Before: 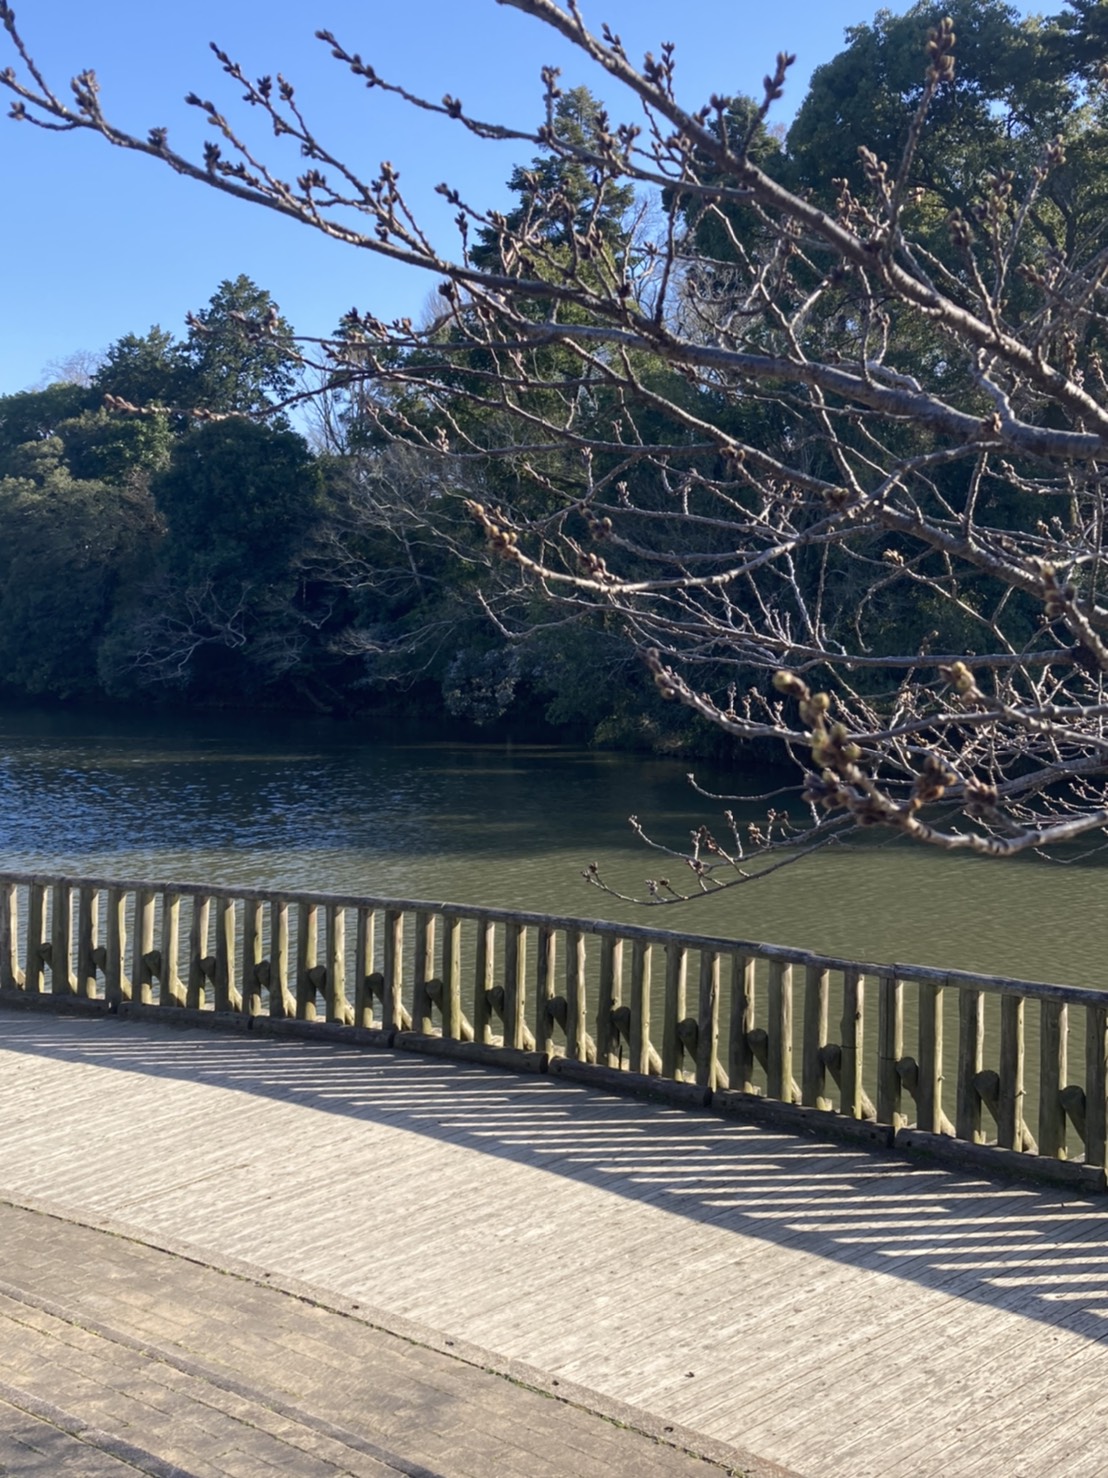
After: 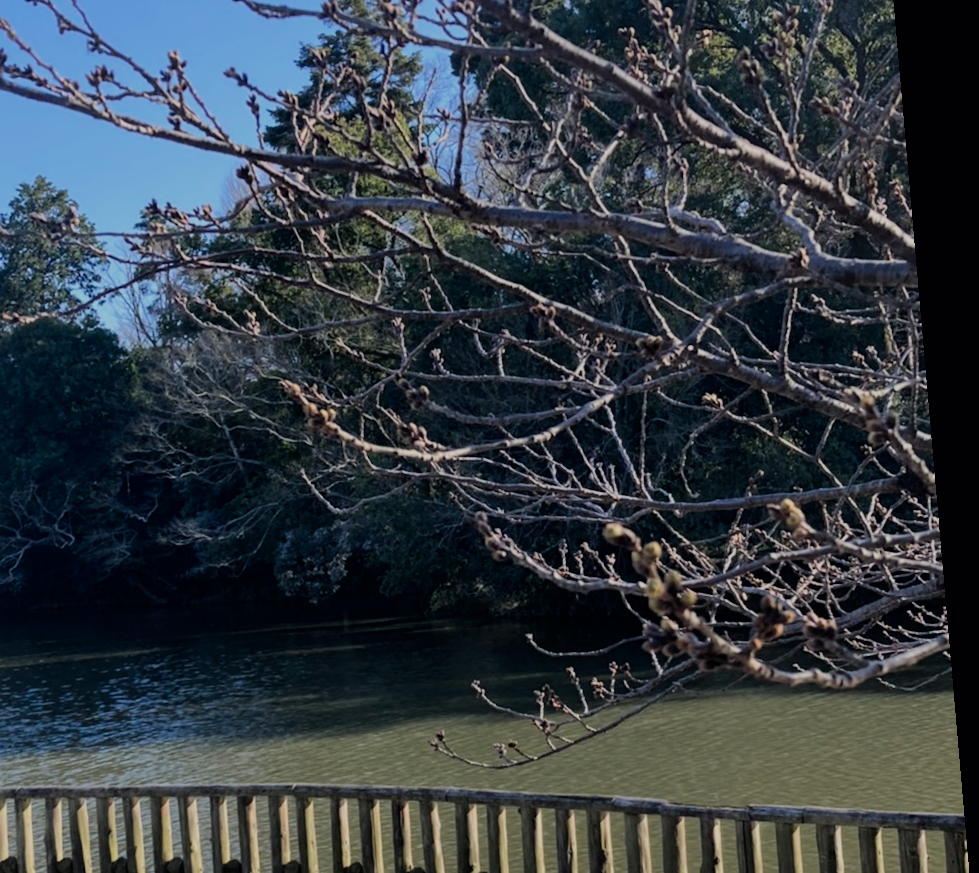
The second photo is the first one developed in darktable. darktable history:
crop: left 18.38%, top 11.092%, right 2.134%, bottom 33.217%
rotate and perspective: rotation -4.98°, automatic cropping off
filmic rgb: black relative exposure -6.15 EV, white relative exposure 6.96 EV, hardness 2.23, color science v6 (2022)
